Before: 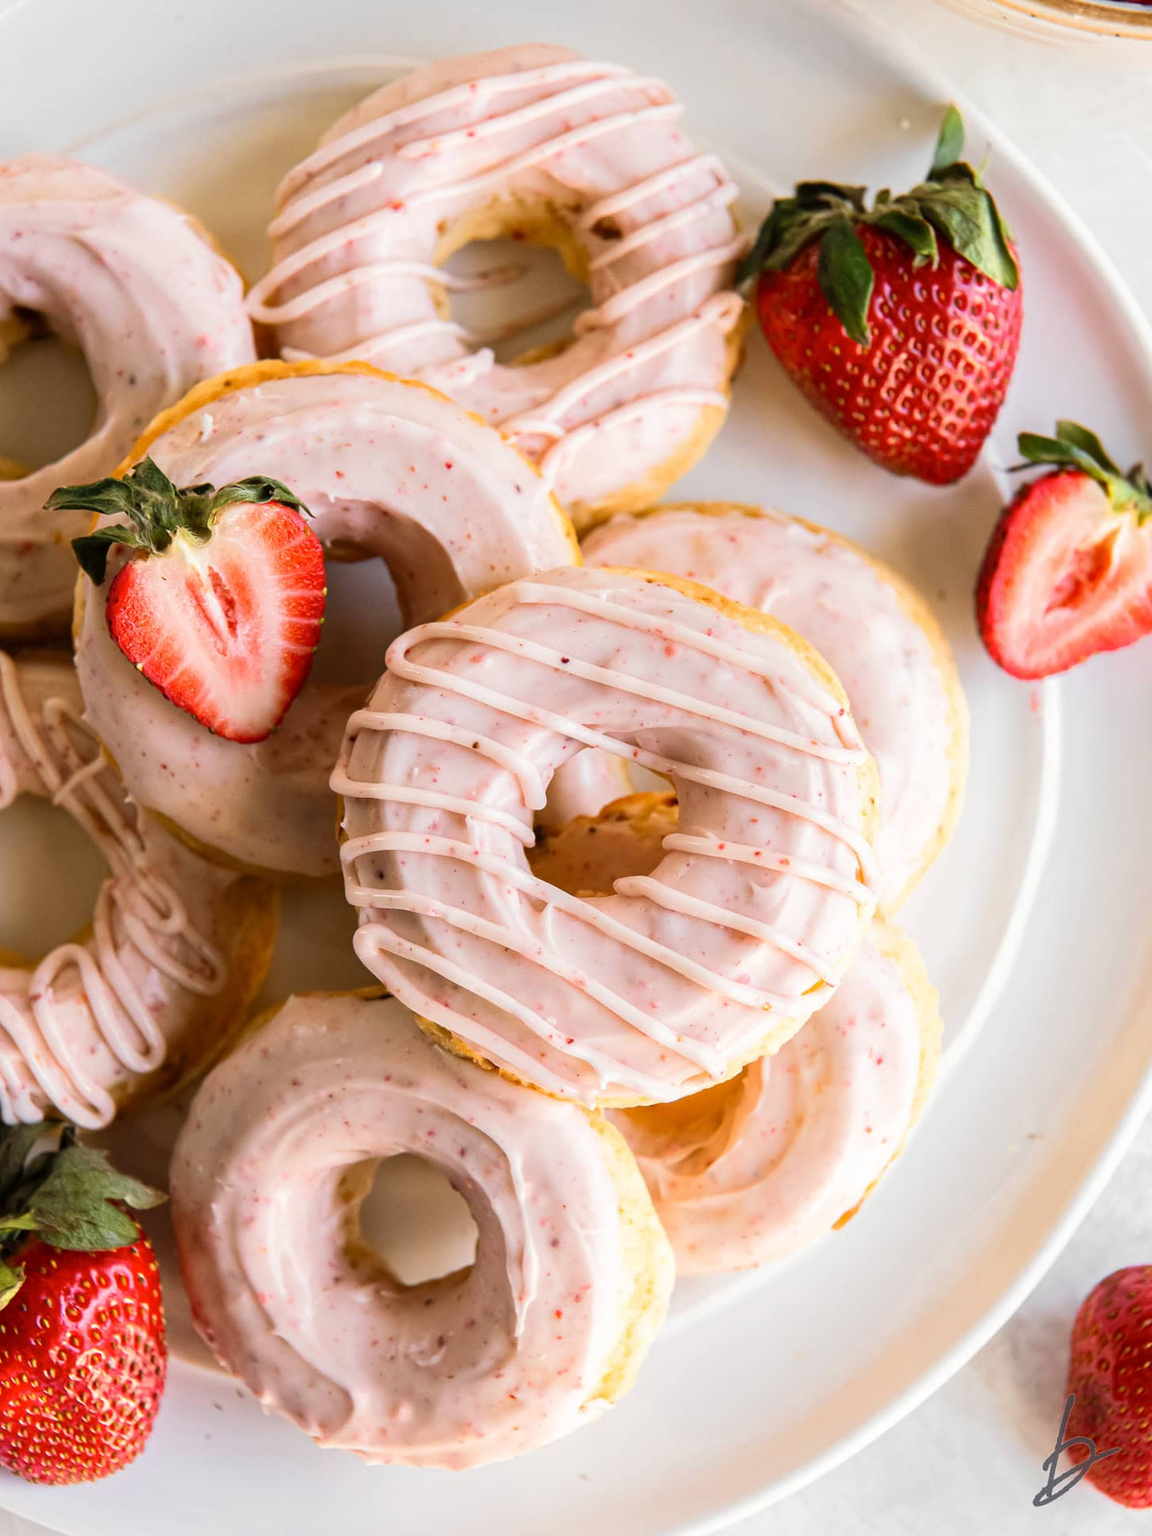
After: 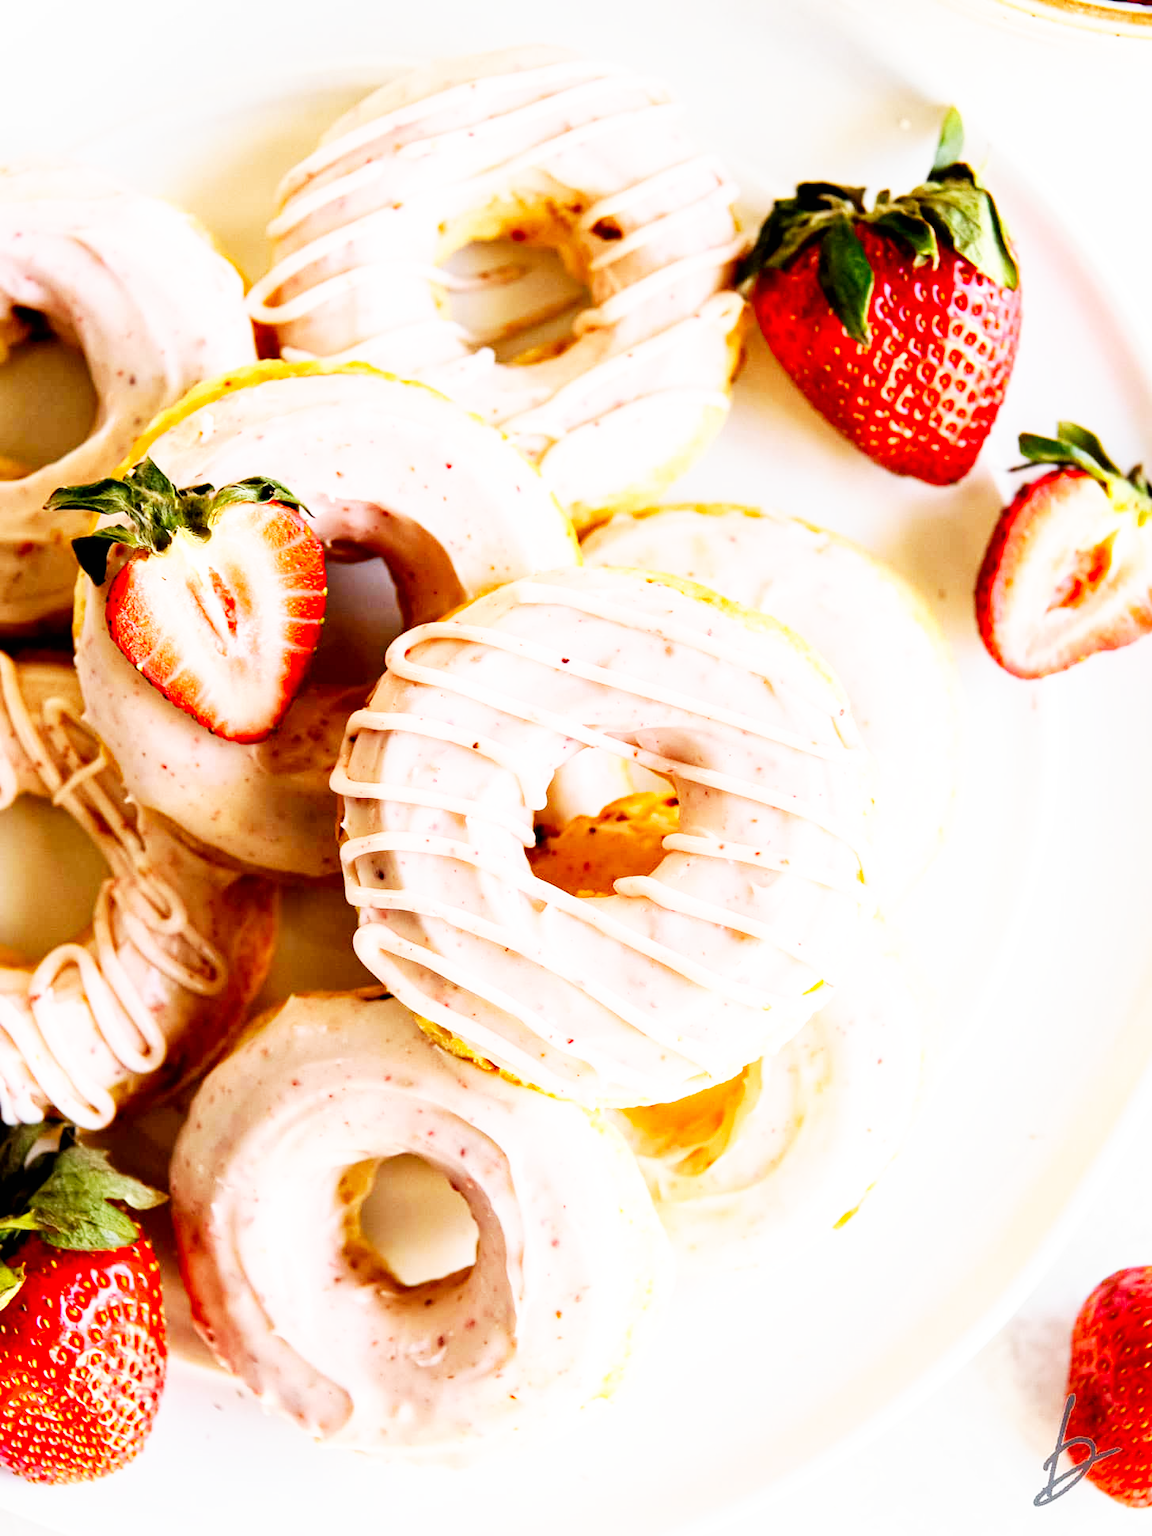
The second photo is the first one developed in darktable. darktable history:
base curve: curves: ch0 [(0, 0) (0.007, 0.004) (0.027, 0.03) (0.046, 0.07) (0.207, 0.54) (0.442, 0.872) (0.673, 0.972) (1, 1)], preserve colors none
exposure: black level correction 0.011, compensate highlight preservation false
